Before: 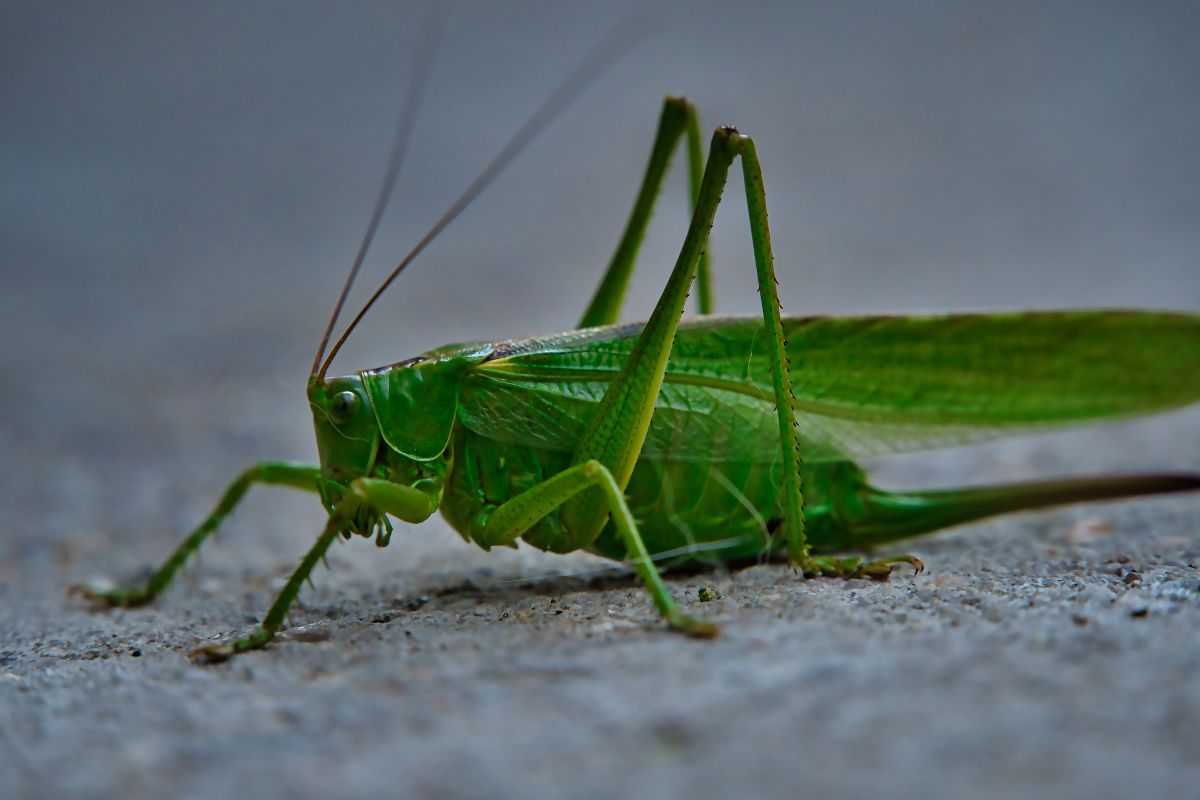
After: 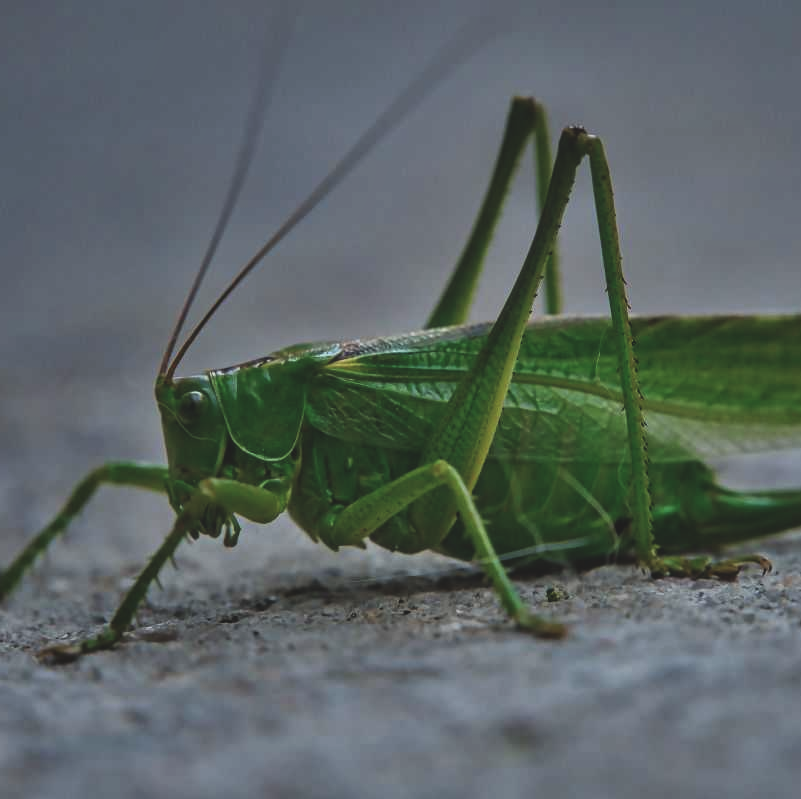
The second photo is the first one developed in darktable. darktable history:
crop and rotate: left 12.694%, right 20.505%
exposure: black level correction -0.035, exposure -0.496 EV, compensate exposure bias true, compensate highlight preservation false
local contrast: highlights 61%, detail 143%, midtone range 0.43
